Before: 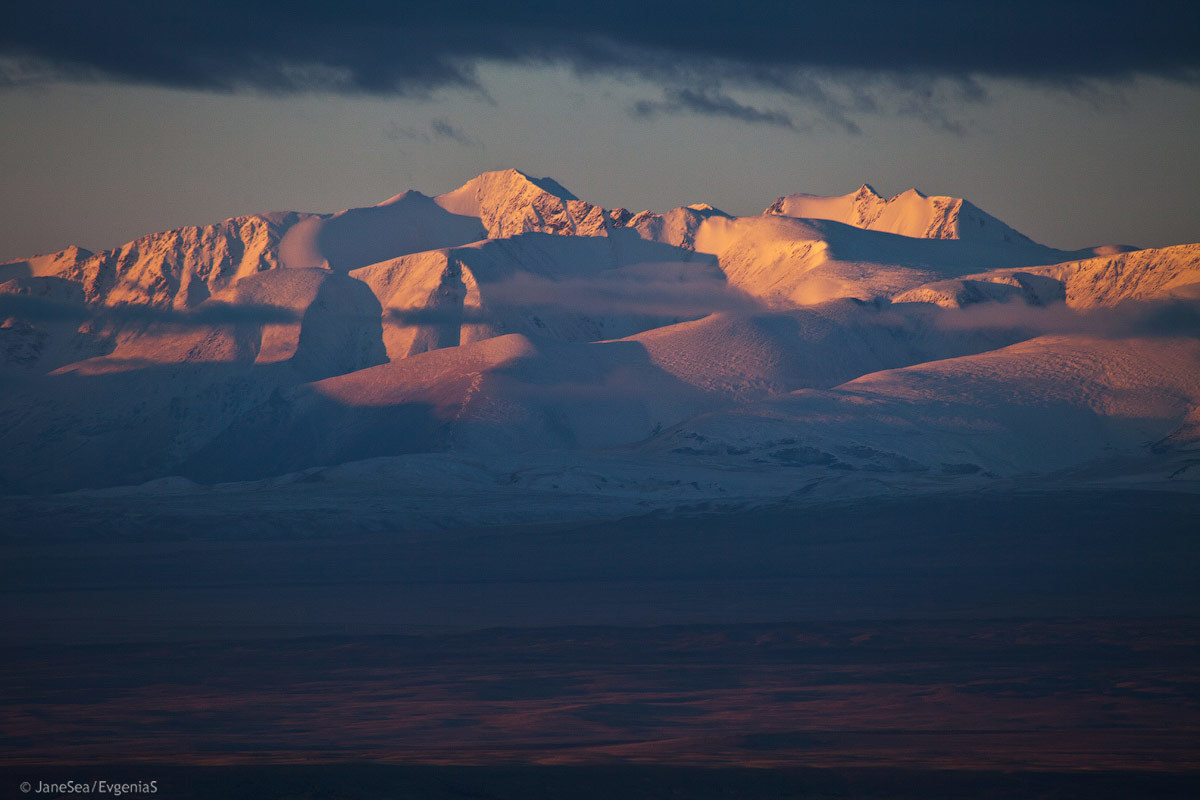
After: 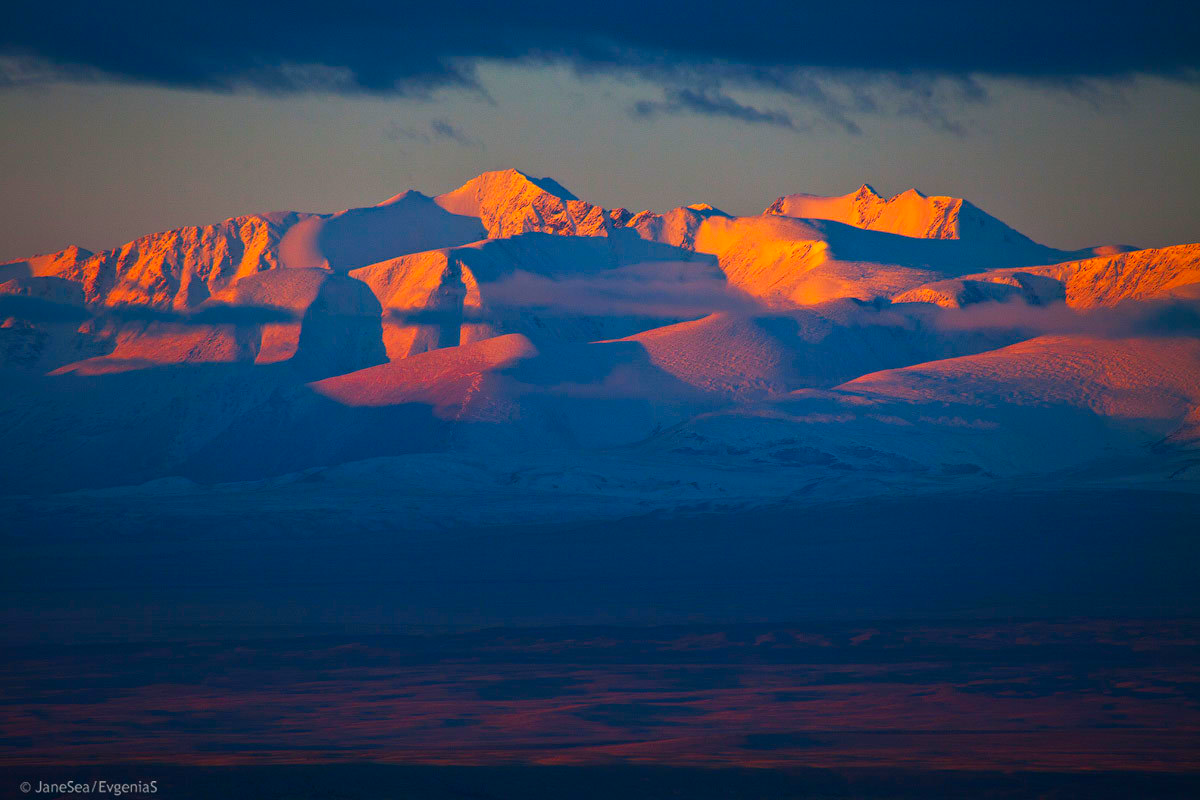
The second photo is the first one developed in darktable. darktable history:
color correction: highlights b* -0.033, saturation 1.85
